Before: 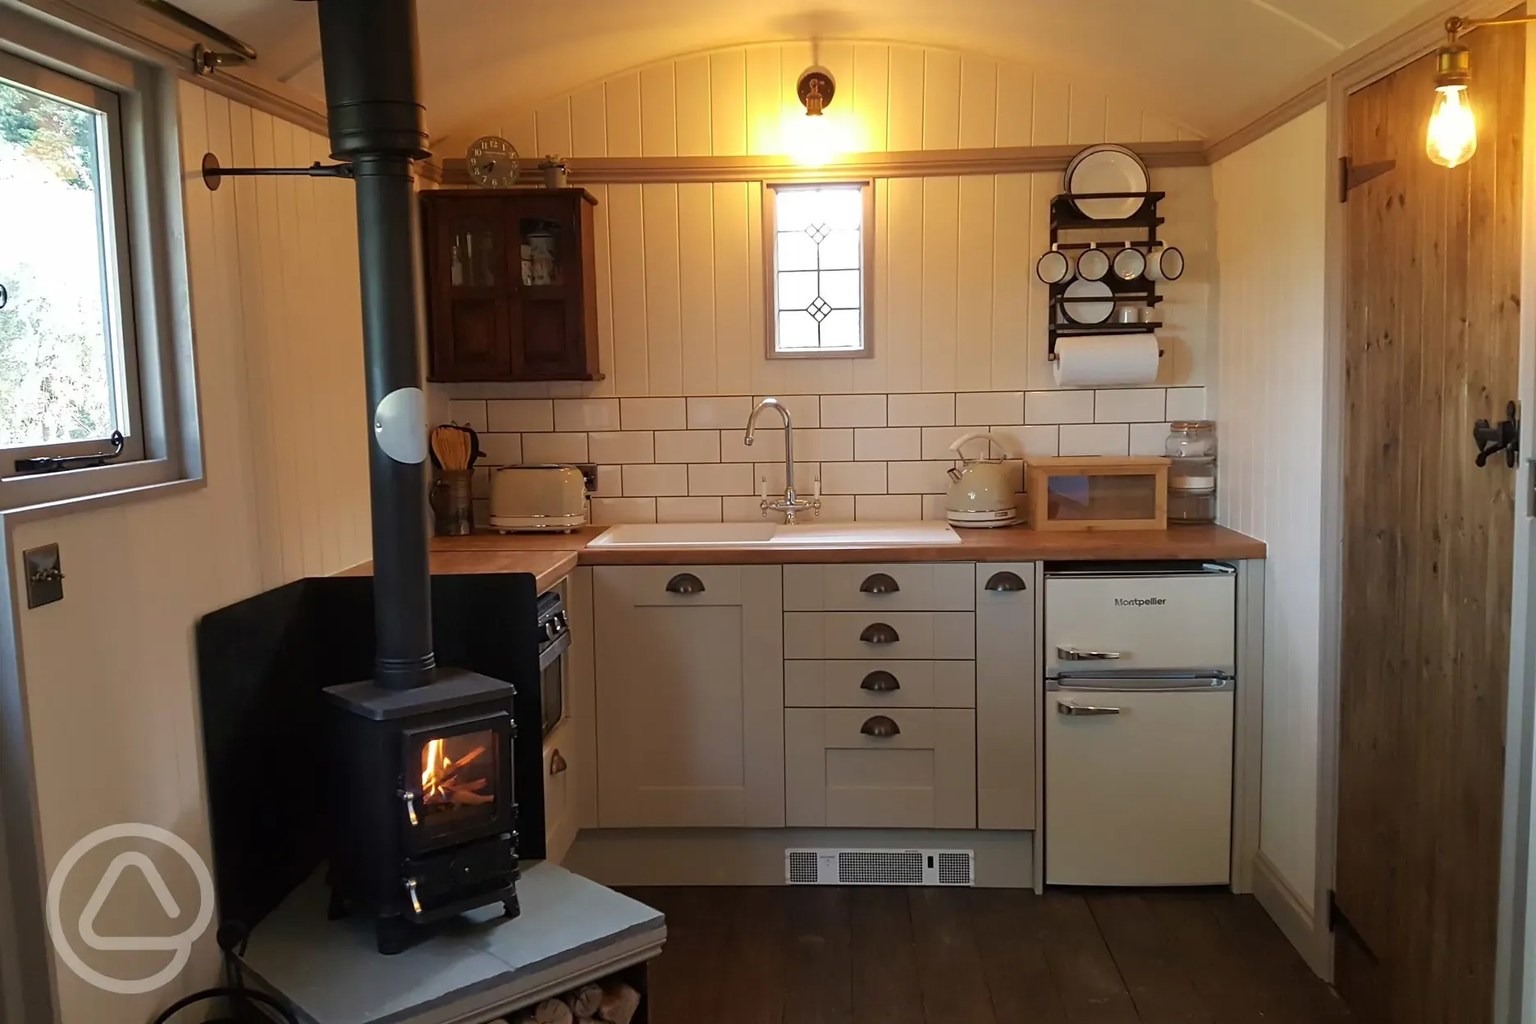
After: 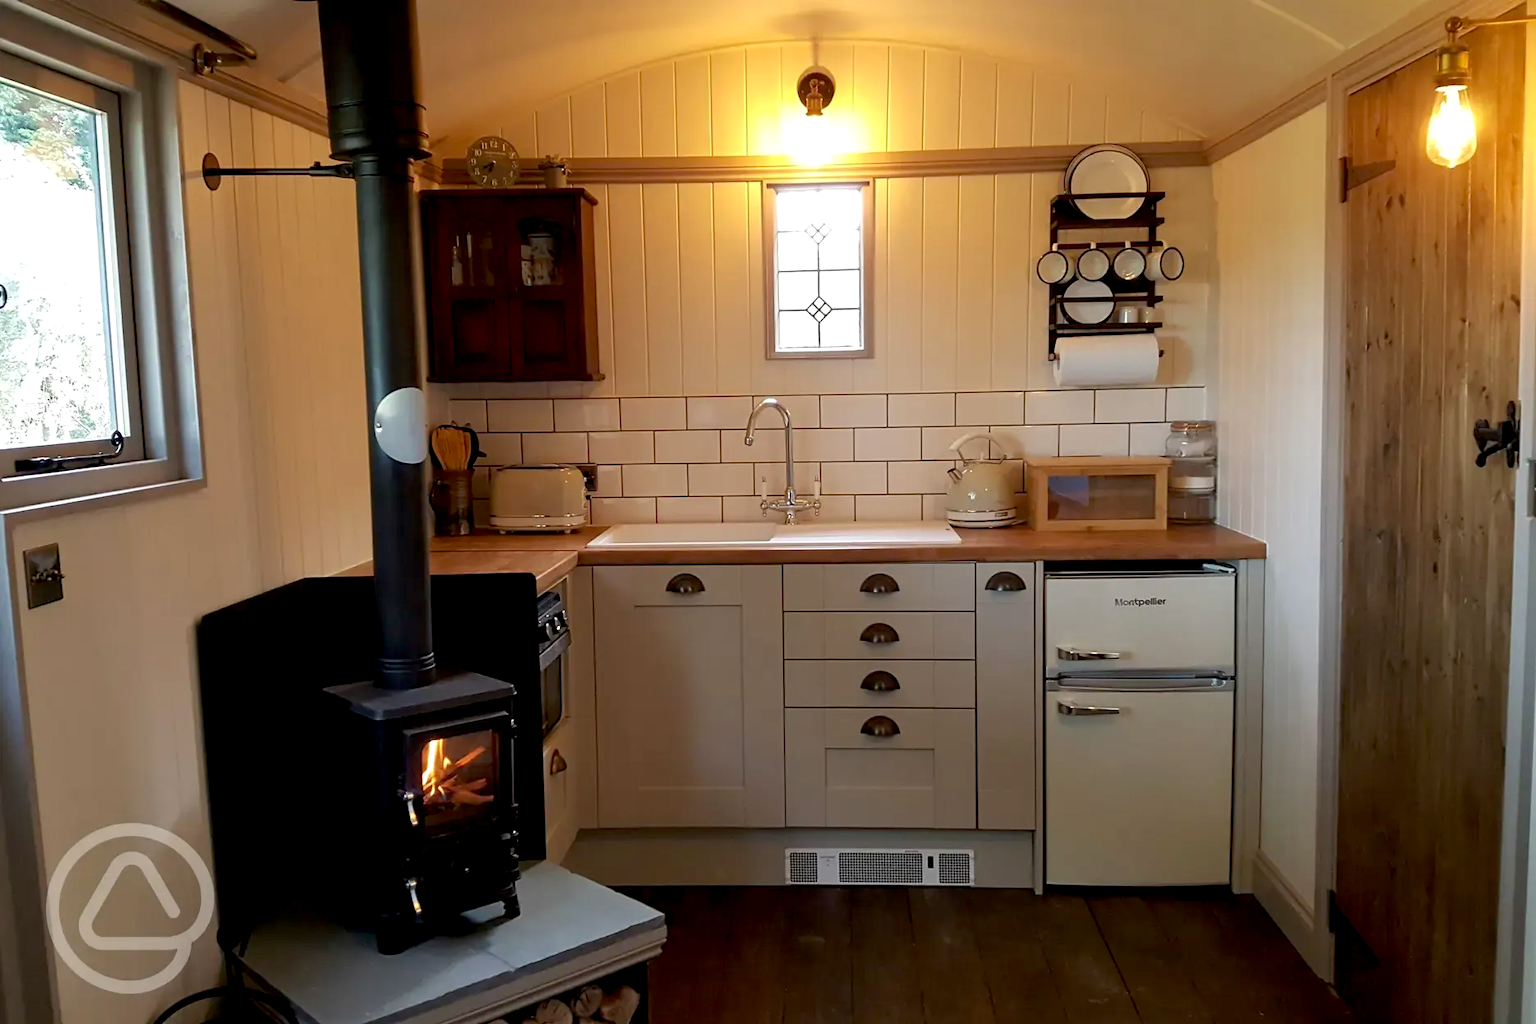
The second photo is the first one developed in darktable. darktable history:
exposure: black level correction 0.009, exposure 0.116 EV, compensate exposure bias true, compensate highlight preservation false
